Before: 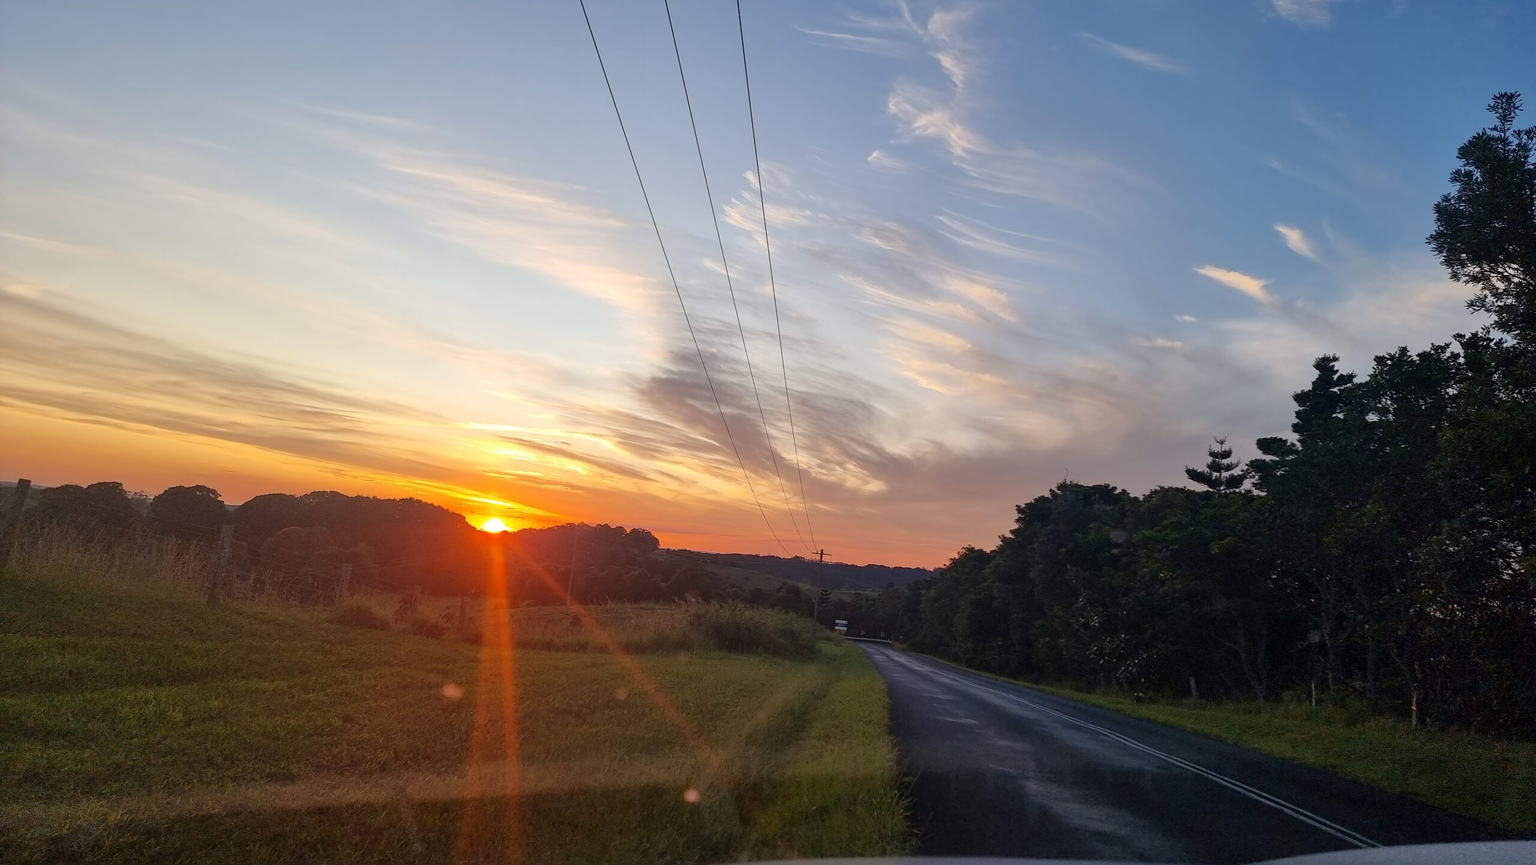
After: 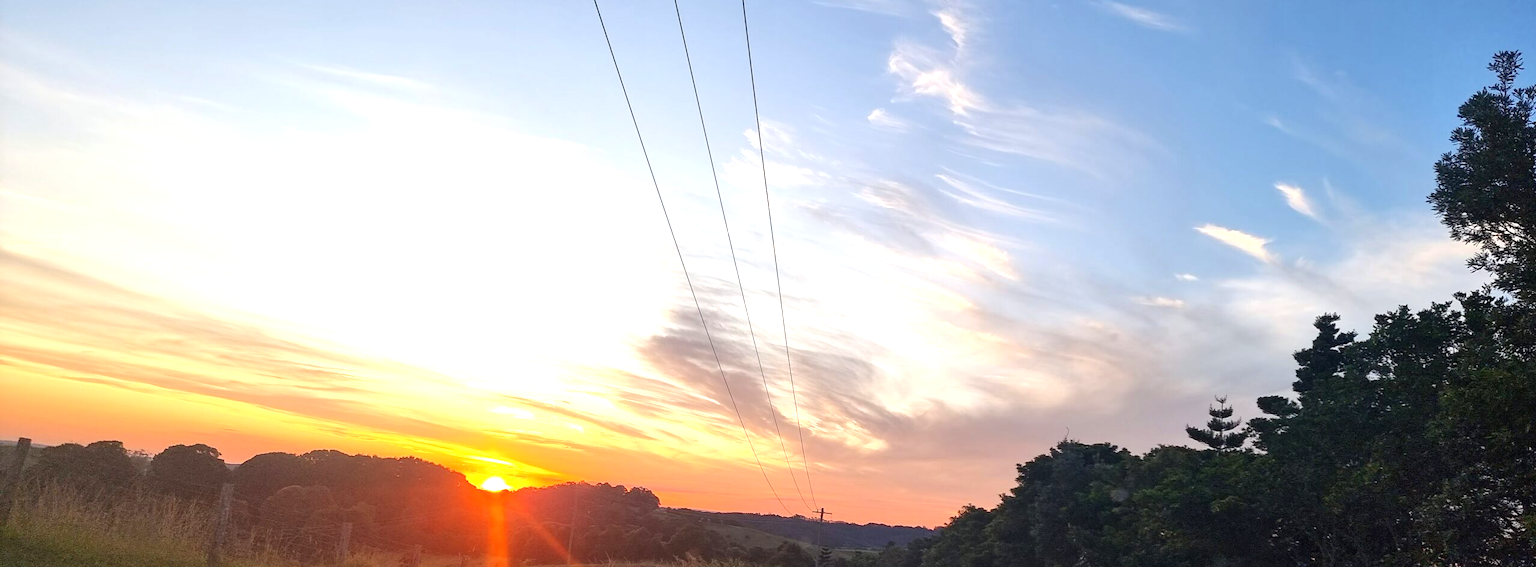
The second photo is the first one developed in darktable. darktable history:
exposure: black level correction 0, exposure 0.95 EV, compensate exposure bias true, compensate highlight preservation false
crop and rotate: top 4.848%, bottom 29.503%
